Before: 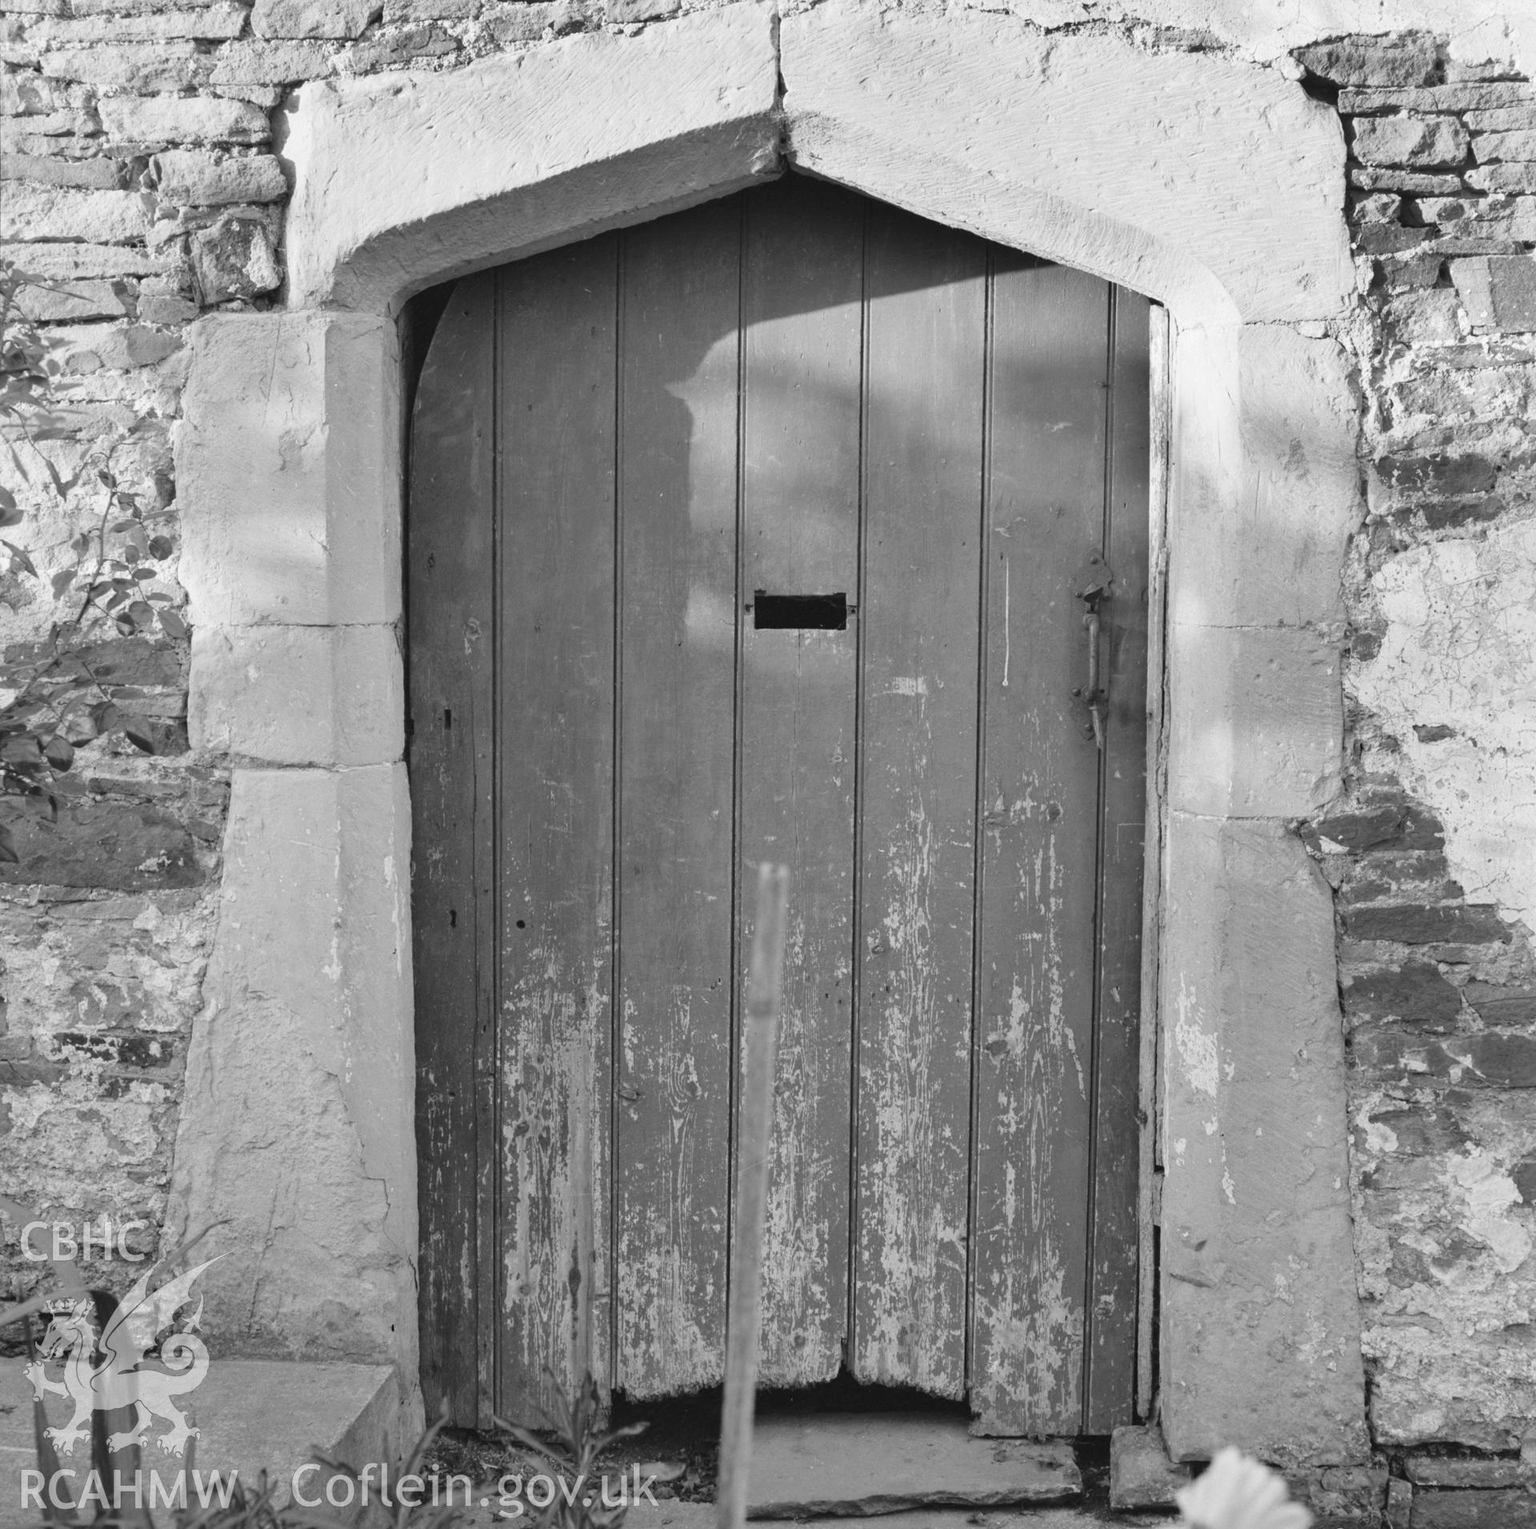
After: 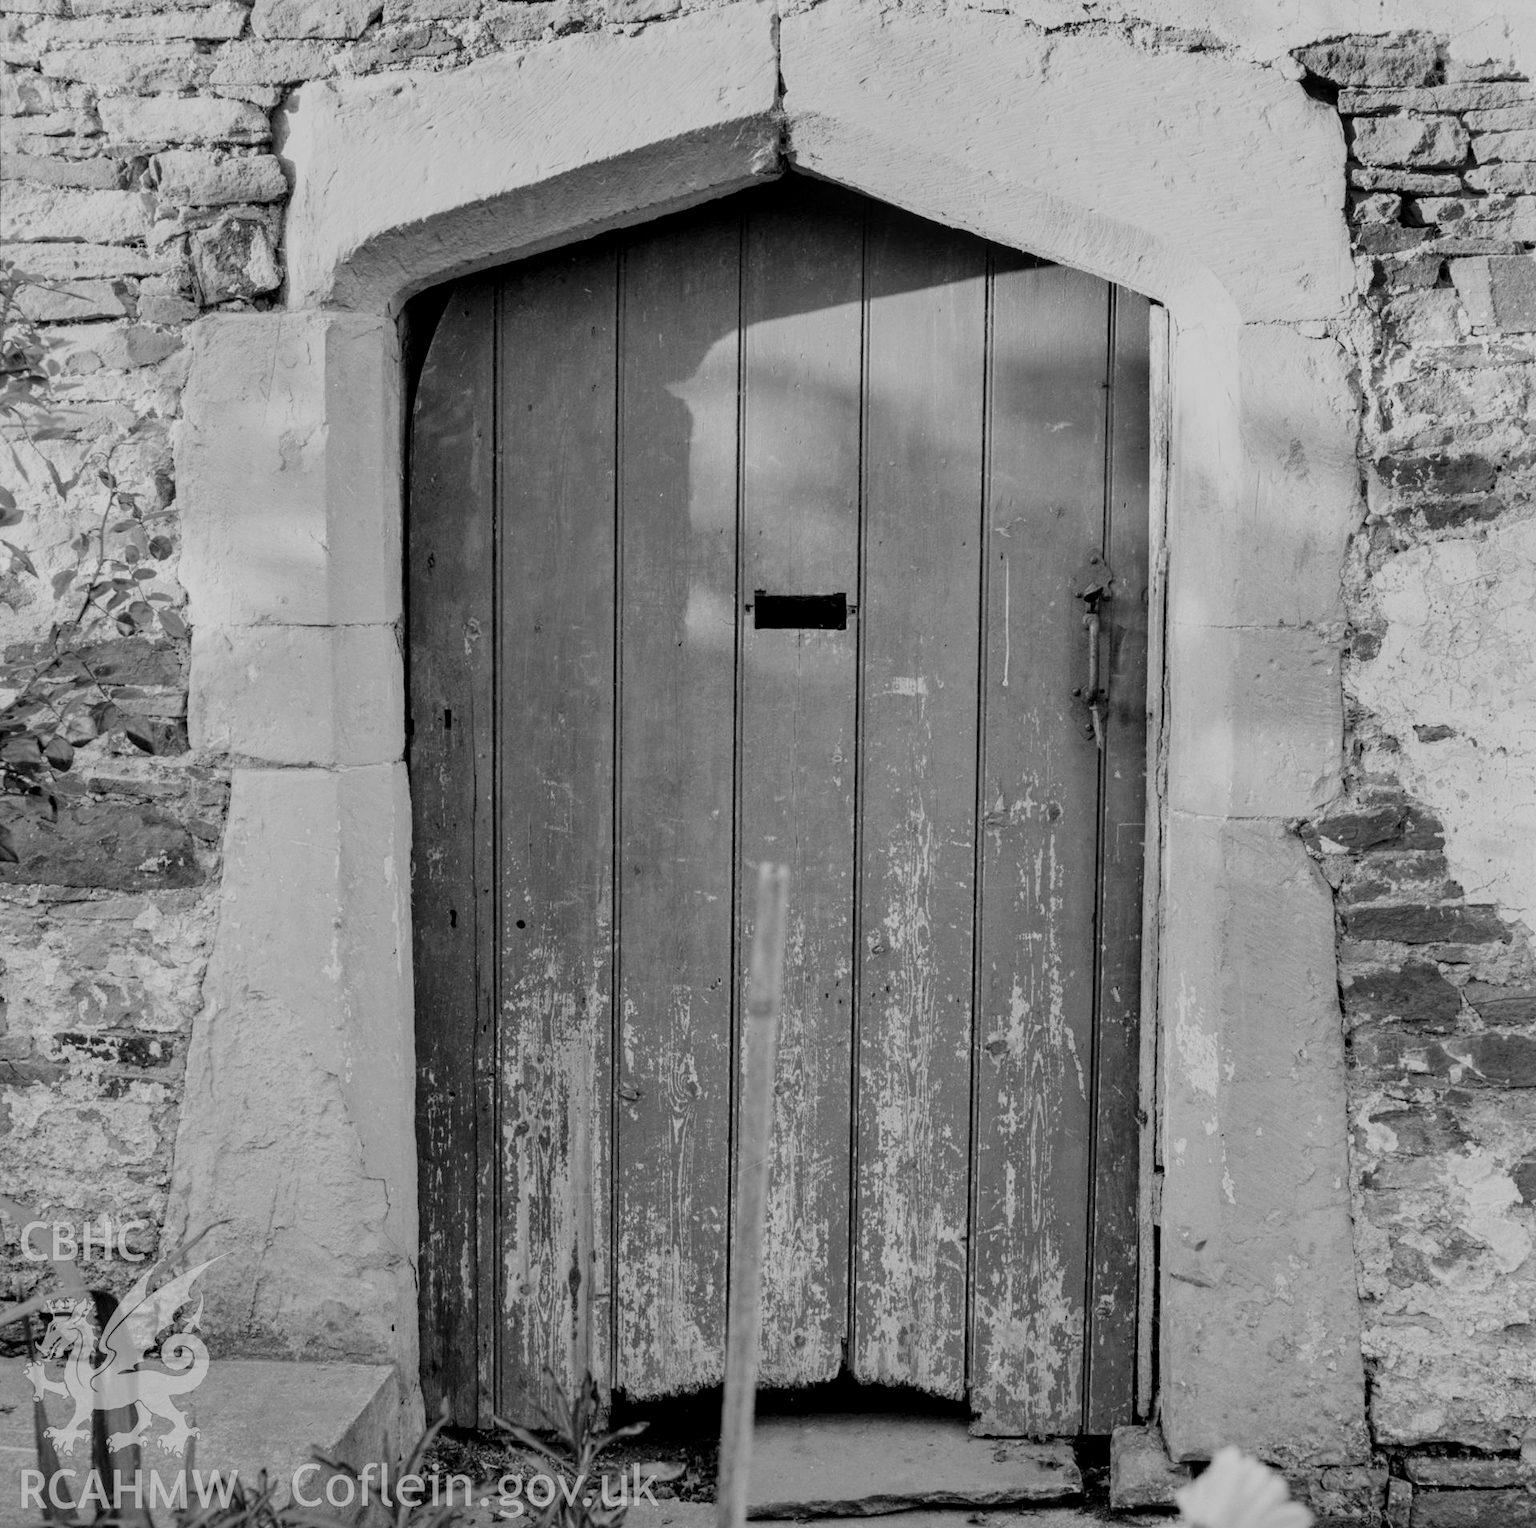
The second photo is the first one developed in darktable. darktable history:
local contrast: detail 130%
filmic rgb: black relative exposure -6.17 EV, white relative exposure 6.94 EV, hardness 2.27
